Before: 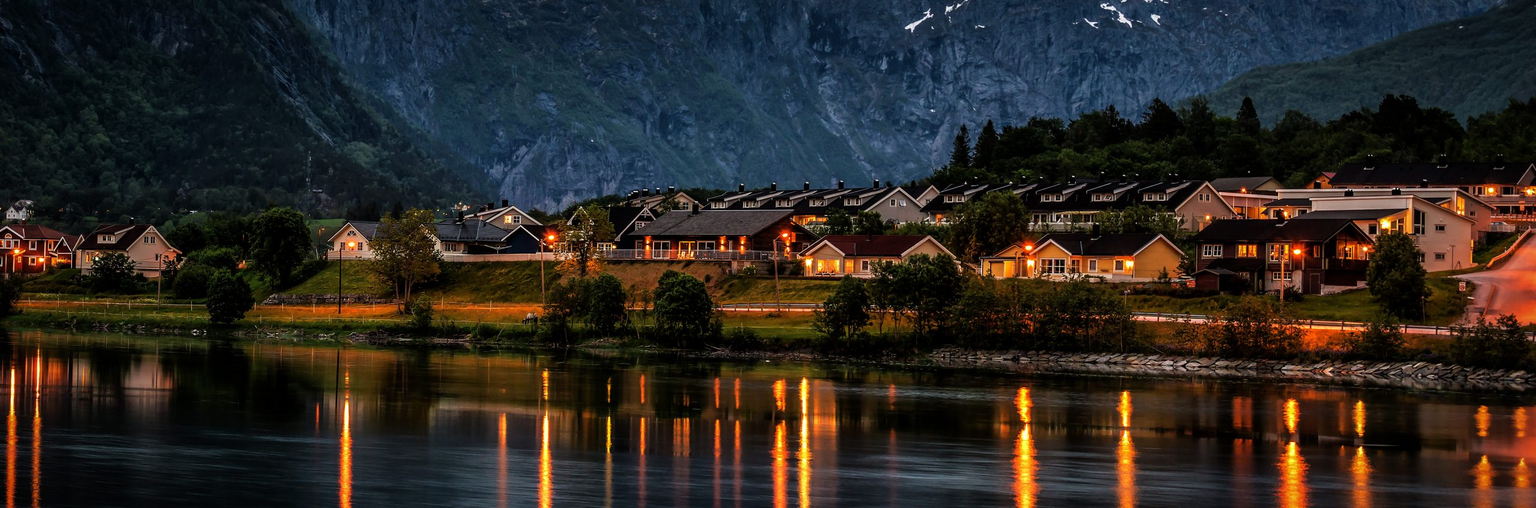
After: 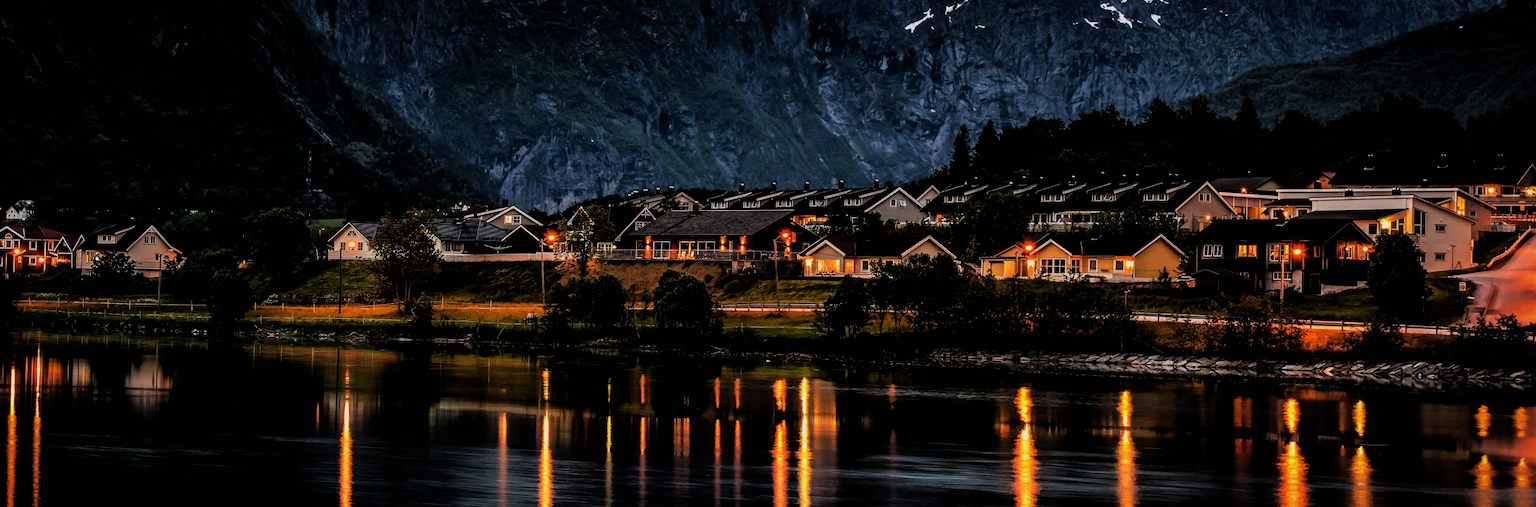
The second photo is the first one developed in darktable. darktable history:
filmic rgb: black relative exposure -5.01 EV, white relative exposure 3.96 EV, threshold 5.94 EV, hardness 2.88, contrast 1.298, highlights saturation mix -29.86%, enable highlight reconstruction true
